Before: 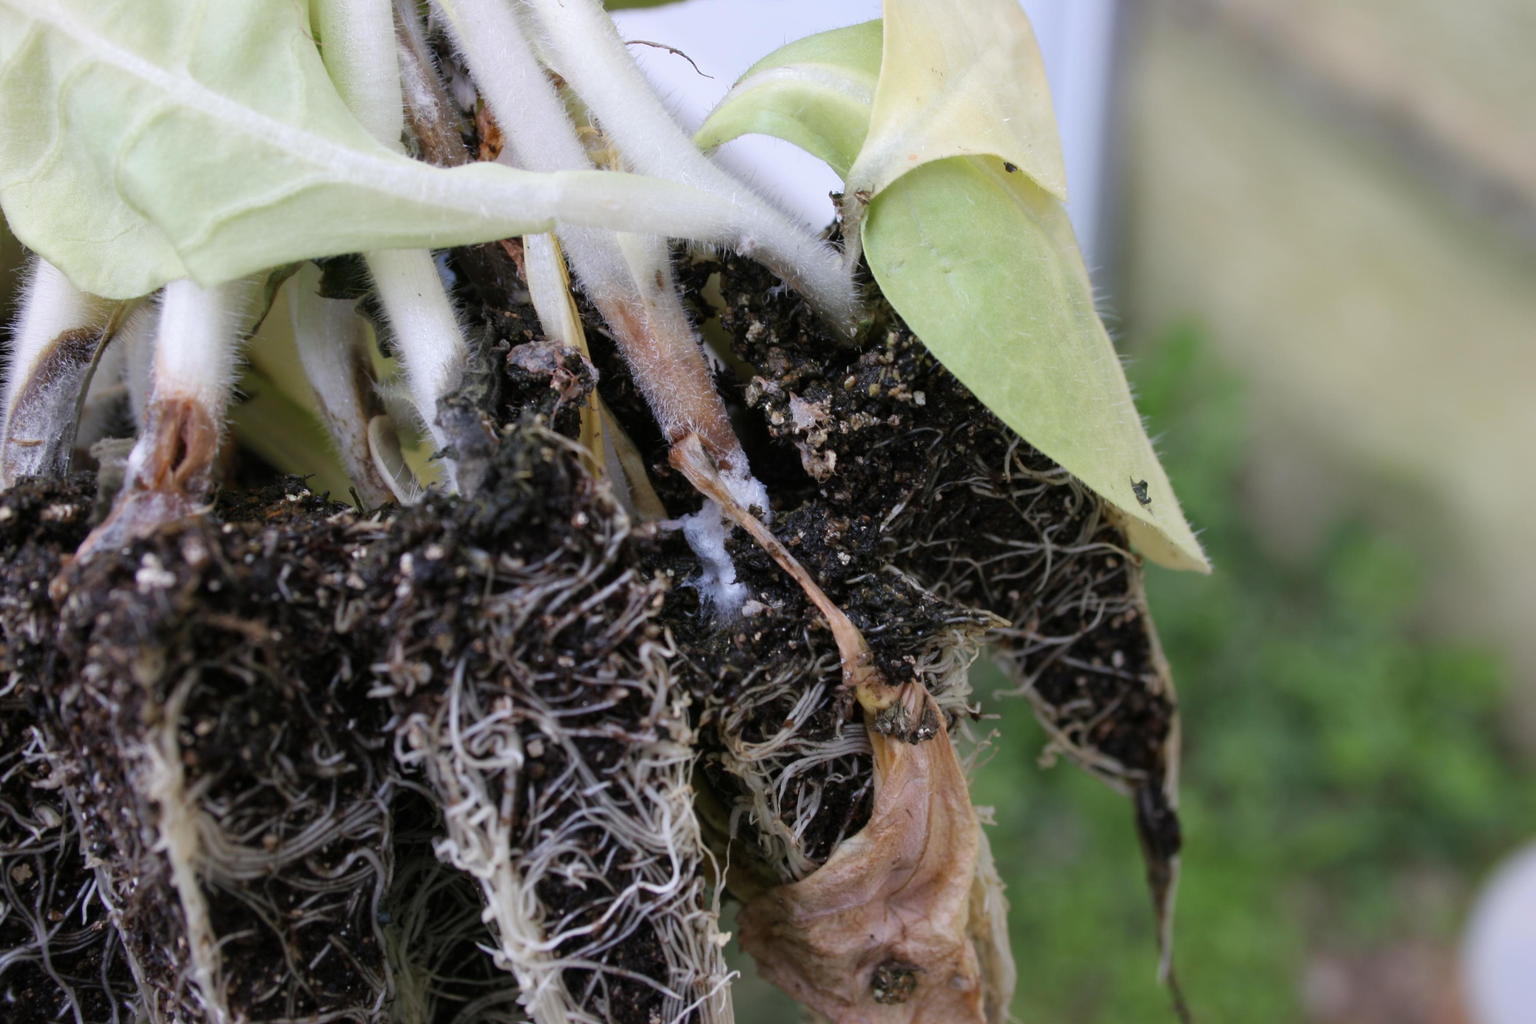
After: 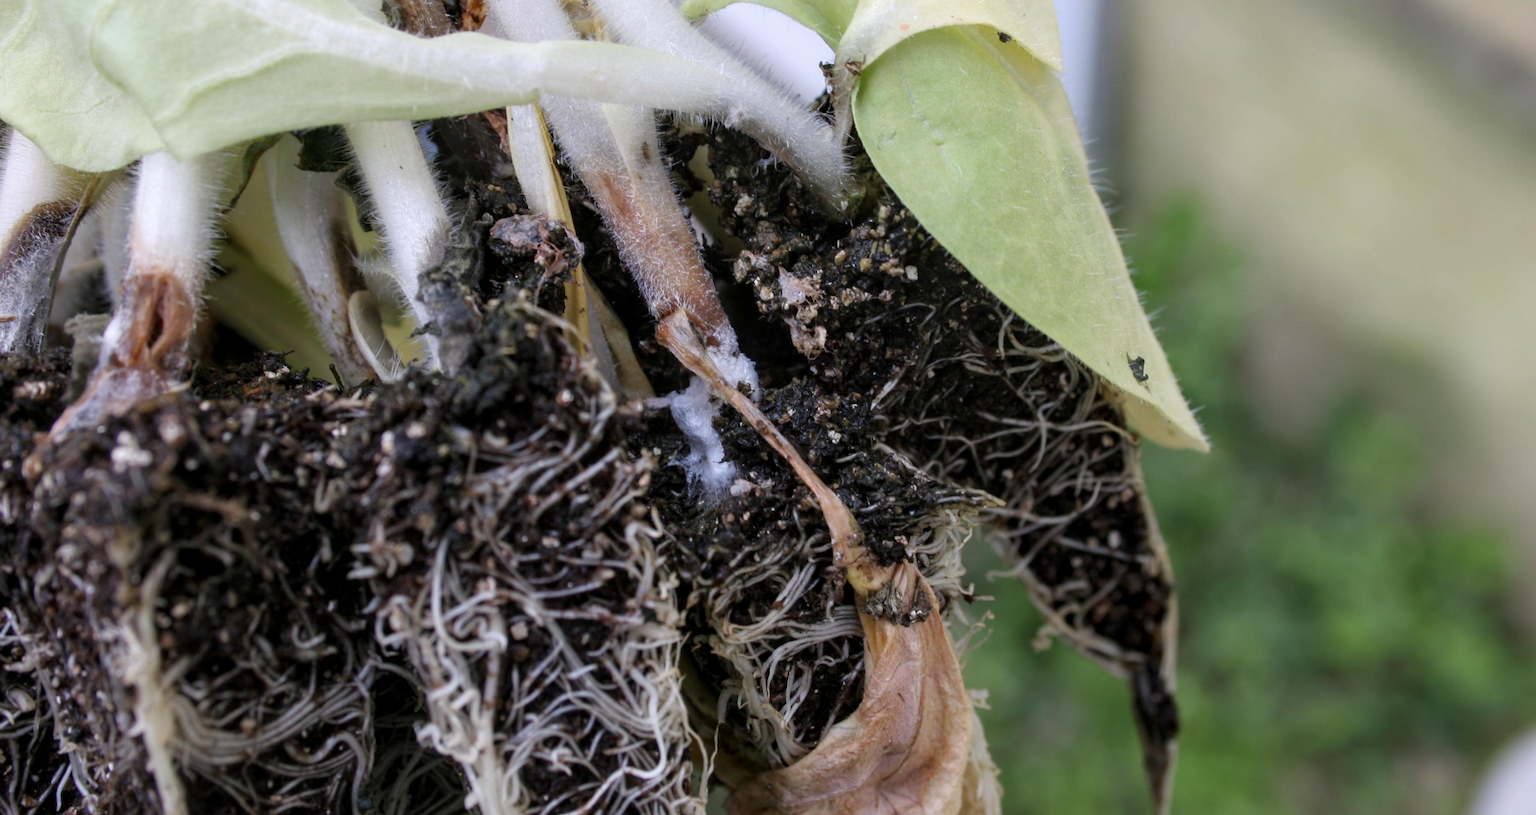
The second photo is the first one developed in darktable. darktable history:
crop and rotate: left 1.814%, top 12.818%, right 0.25%, bottom 9.225%
local contrast: on, module defaults
